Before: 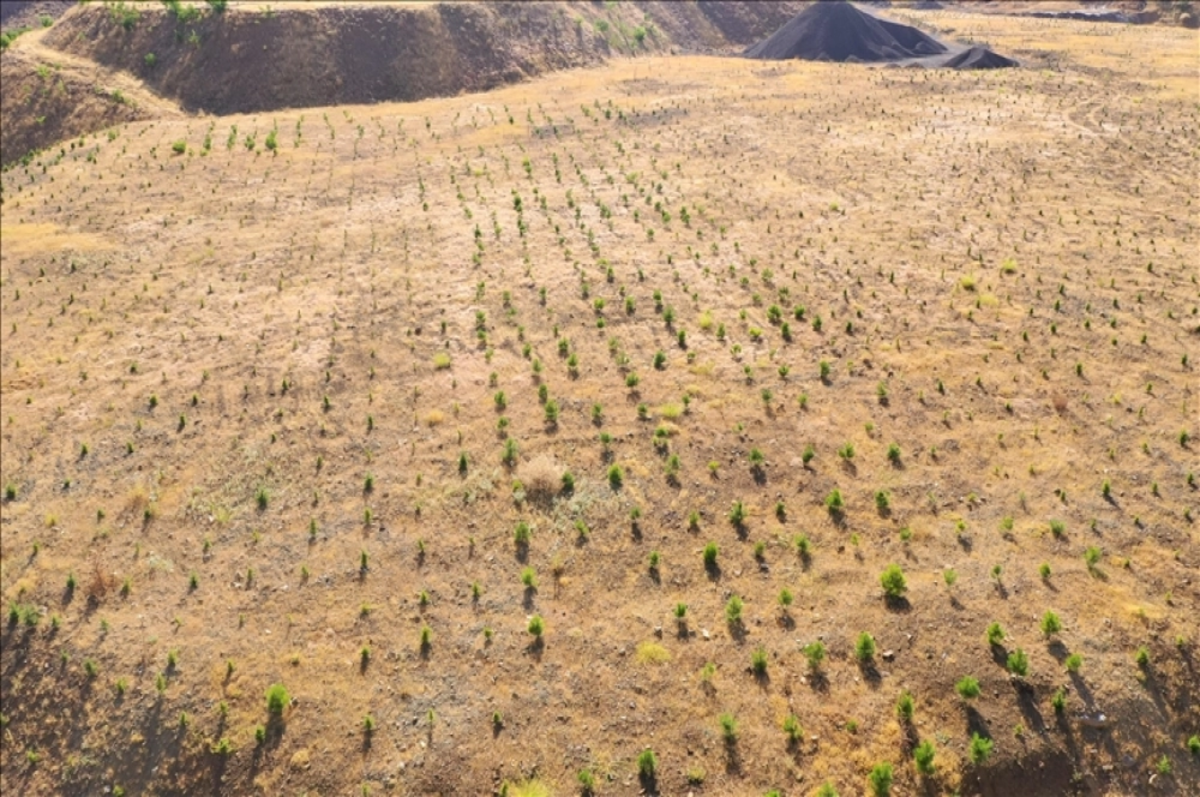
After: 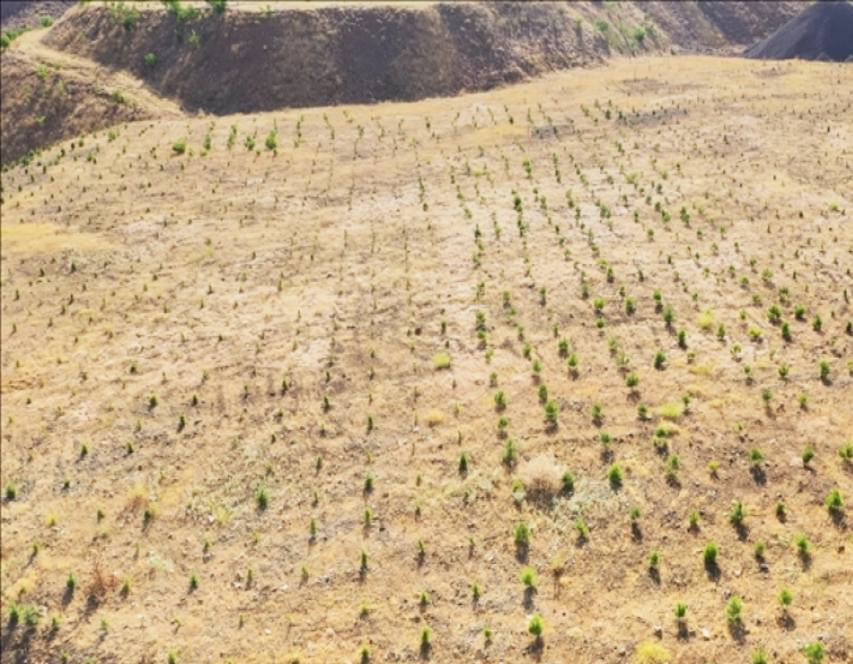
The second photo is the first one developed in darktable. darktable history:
base curve: curves: ch0 [(0, 0) (0.088, 0.125) (0.176, 0.251) (0.354, 0.501) (0.613, 0.749) (1, 0.877)], preserve colors none
crop: right 28.885%, bottom 16.626%
white balance: red 0.978, blue 0.999
exposure: compensate highlight preservation false
graduated density: on, module defaults
local contrast: highlights 100%, shadows 100%, detail 120%, midtone range 0.2
